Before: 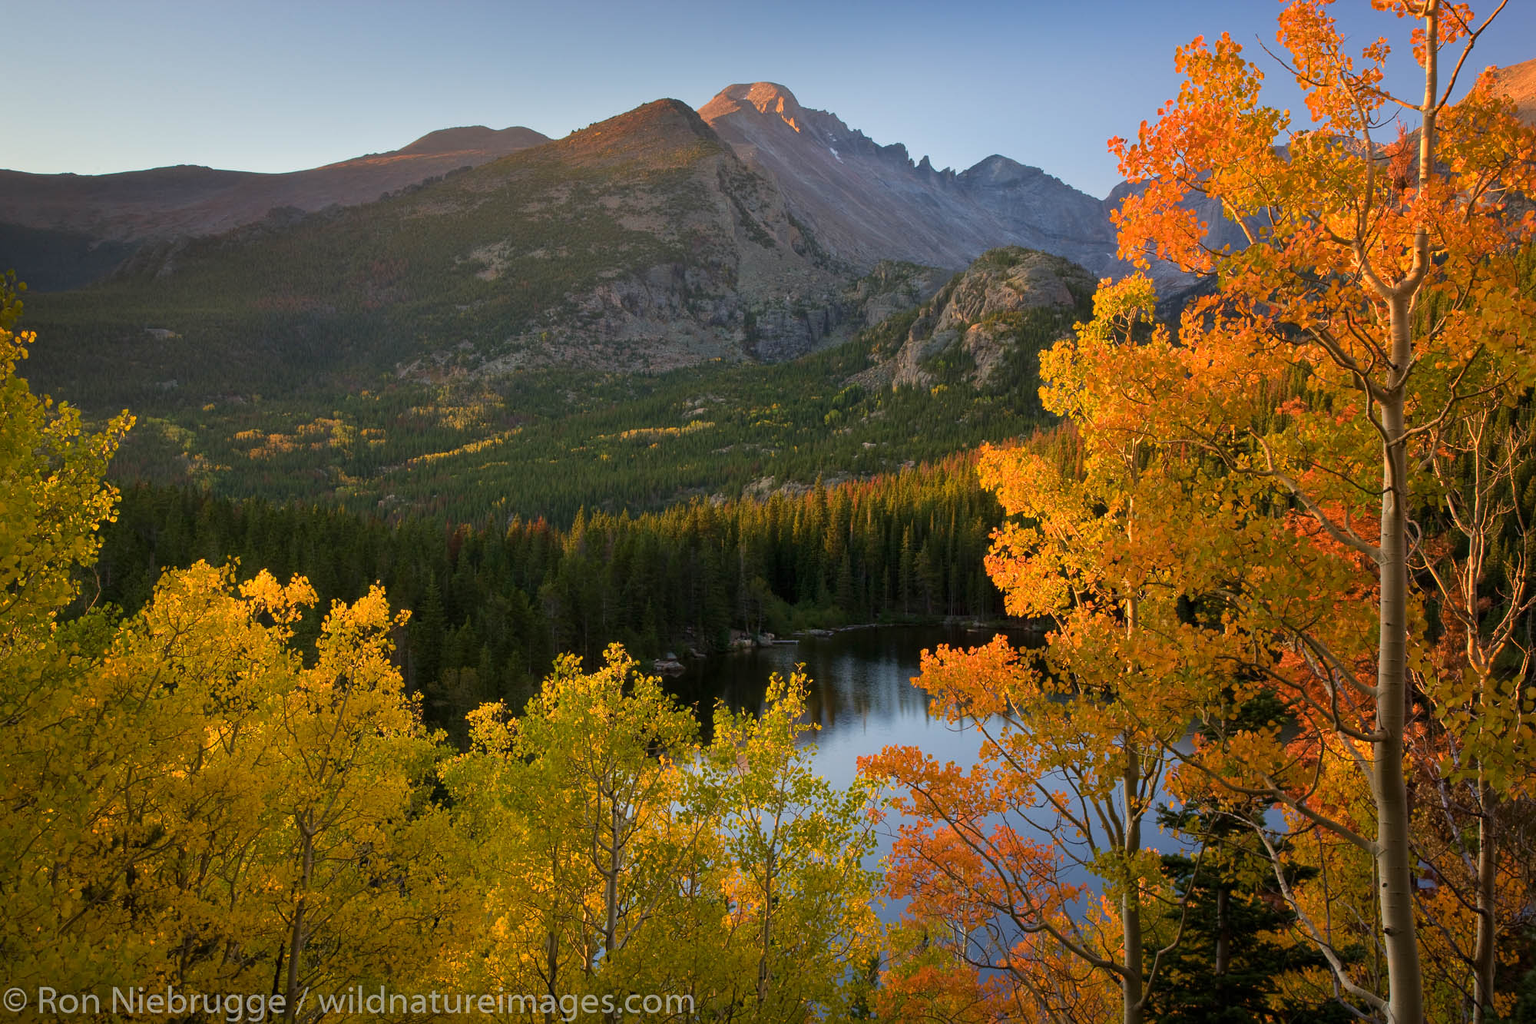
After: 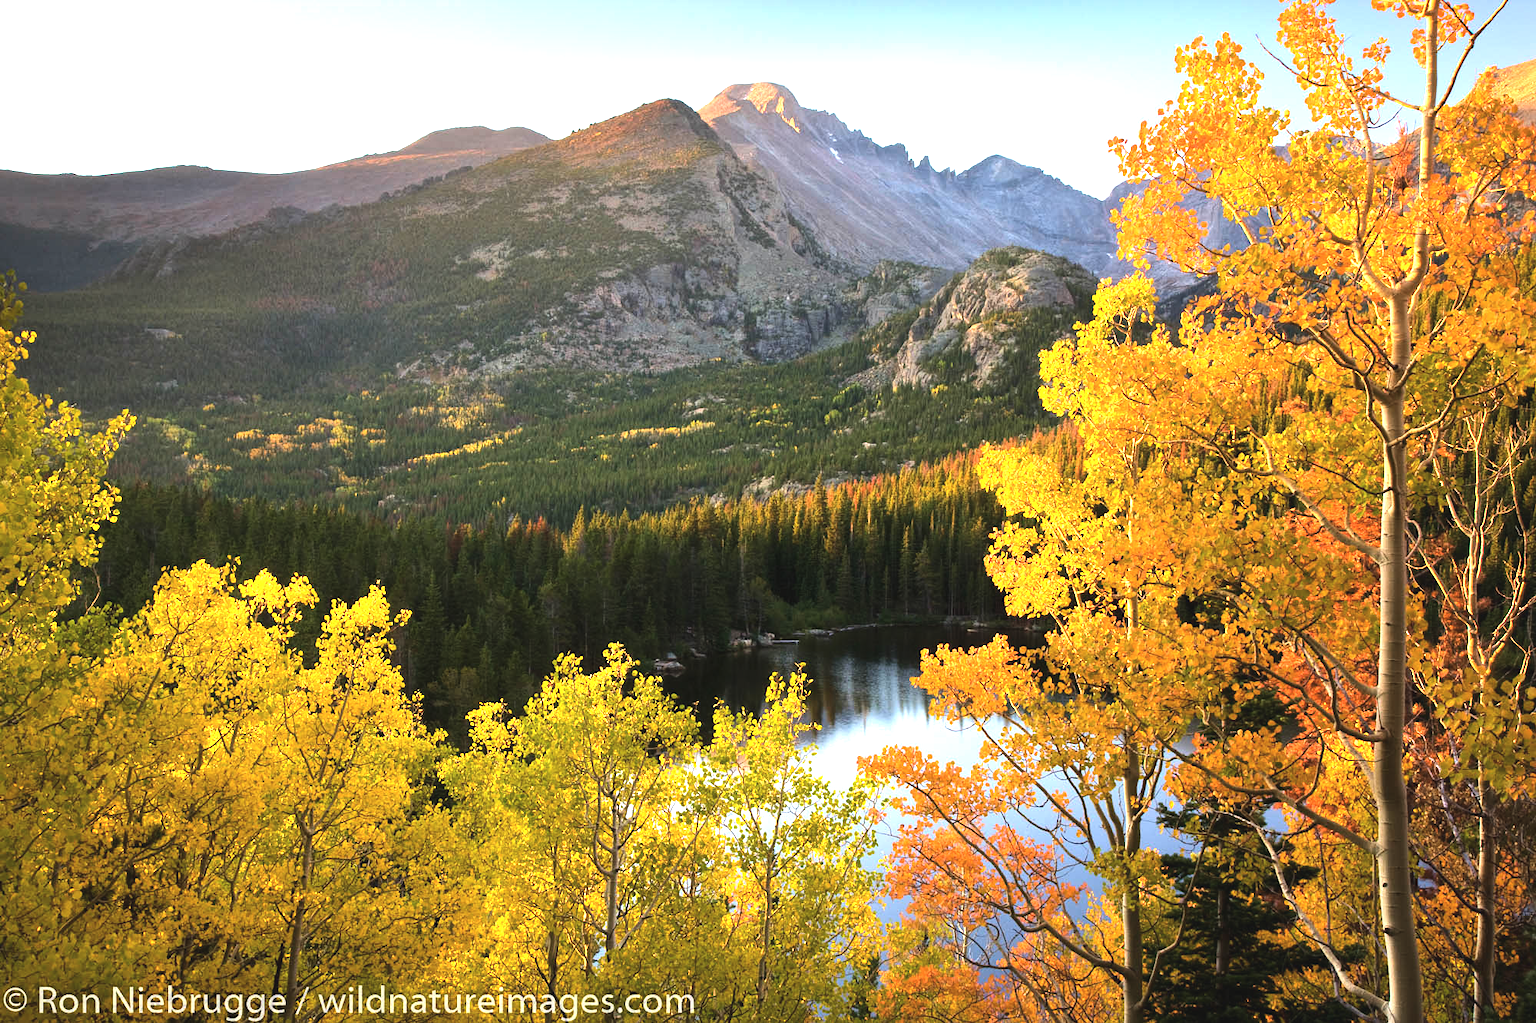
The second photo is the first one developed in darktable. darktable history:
exposure: black level correction -0.005, exposure 1.004 EV, compensate highlight preservation false
tone equalizer: -8 EV -0.785 EV, -7 EV -0.674 EV, -6 EV -0.567 EV, -5 EV -0.384 EV, -3 EV 0.367 EV, -2 EV 0.6 EV, -1 EV 0.697 EV, +0 EV 0.769 EV, edges refinement/feathering 500, mask exposure compensation -1.57 EV, preserve details no
